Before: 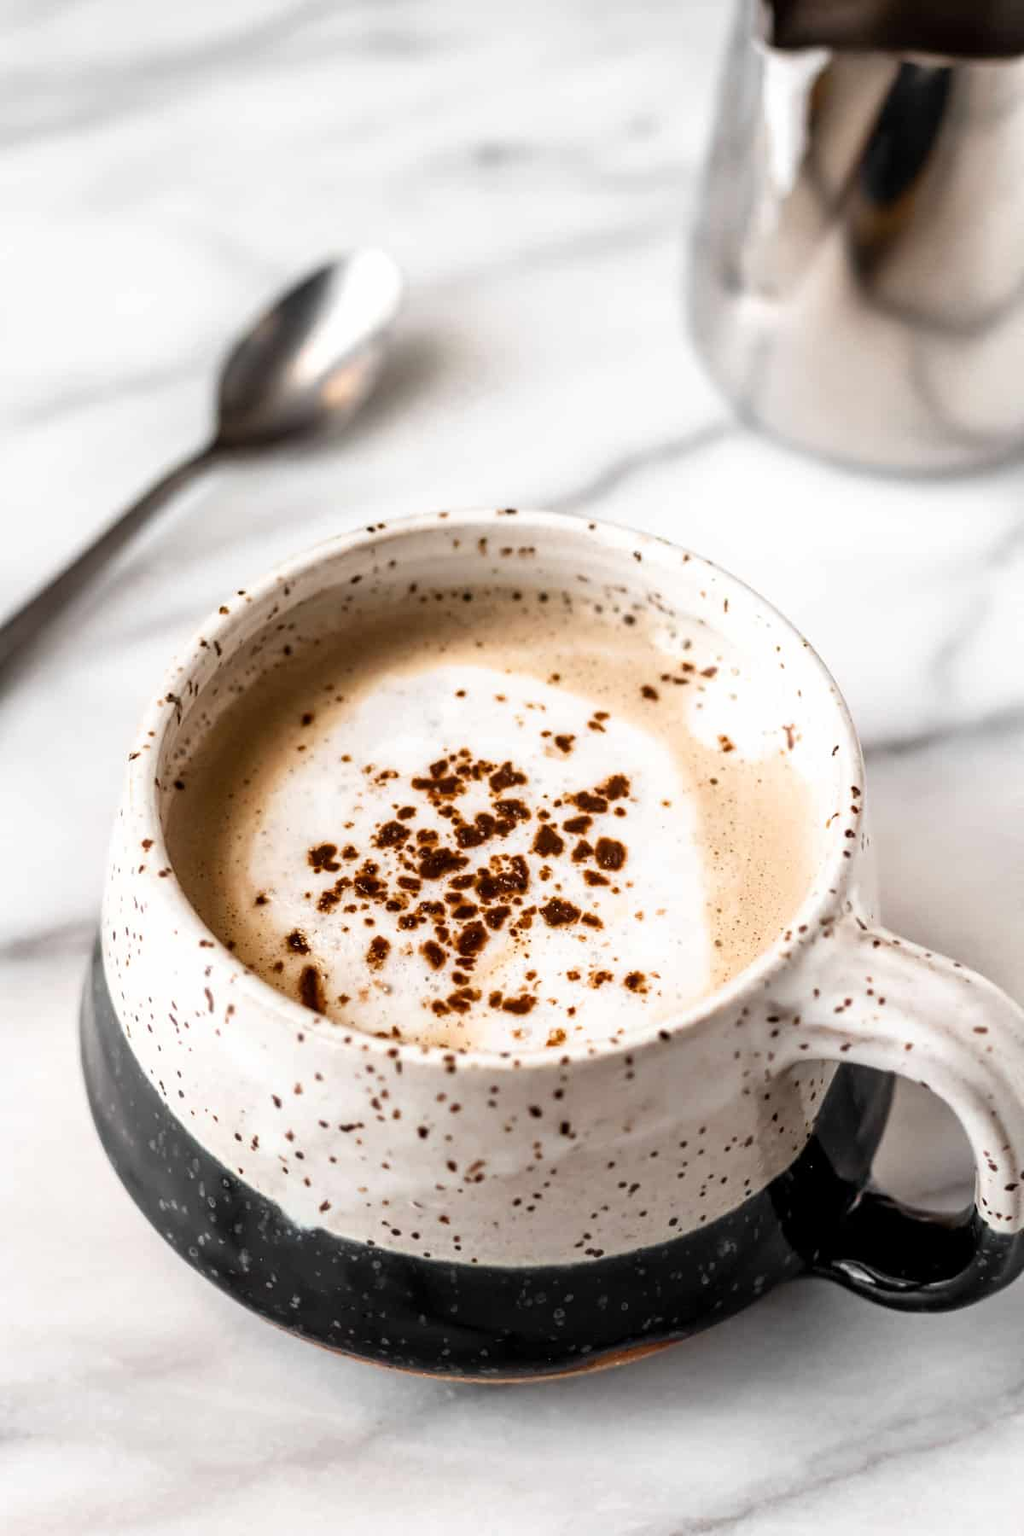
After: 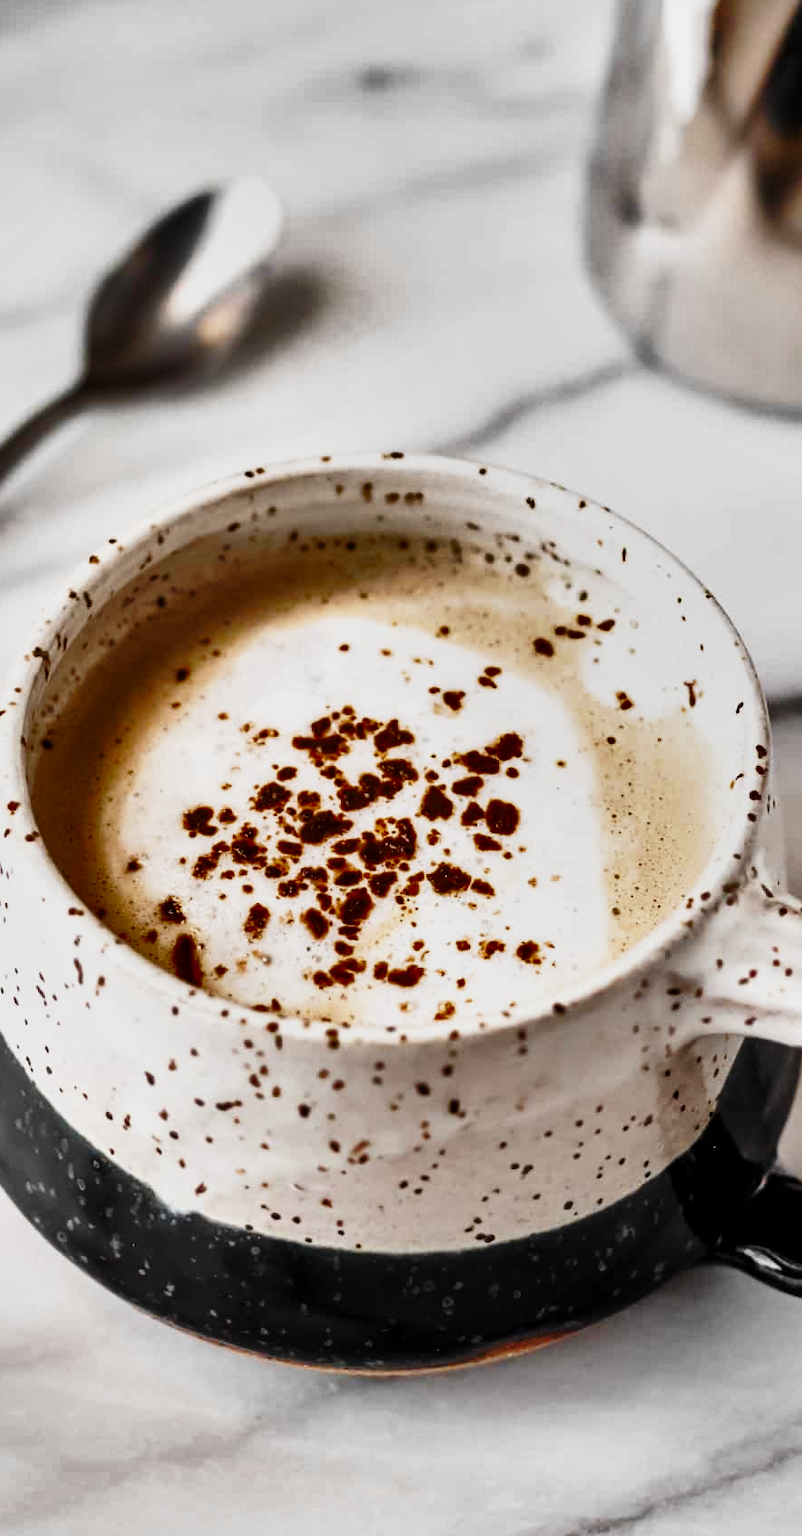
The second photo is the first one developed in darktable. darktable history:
crop and rotate: left 13.168%, top 5.238%, right 12.518%
exposure: exposure -0.568 EV, compensate exposure bias true, compensate highlight preservation false
base curve: curves: ch0 [(0, 0) (0.028, 0.03) (0.121, 0.232) (0.46, 0.748) (0.859, 0.968) (1, 1)], preserve colors none
shadows and highlights: radius 108.61, shadows 41.17, highlights -72.4, low approximation 0.01, soften with gaussian
